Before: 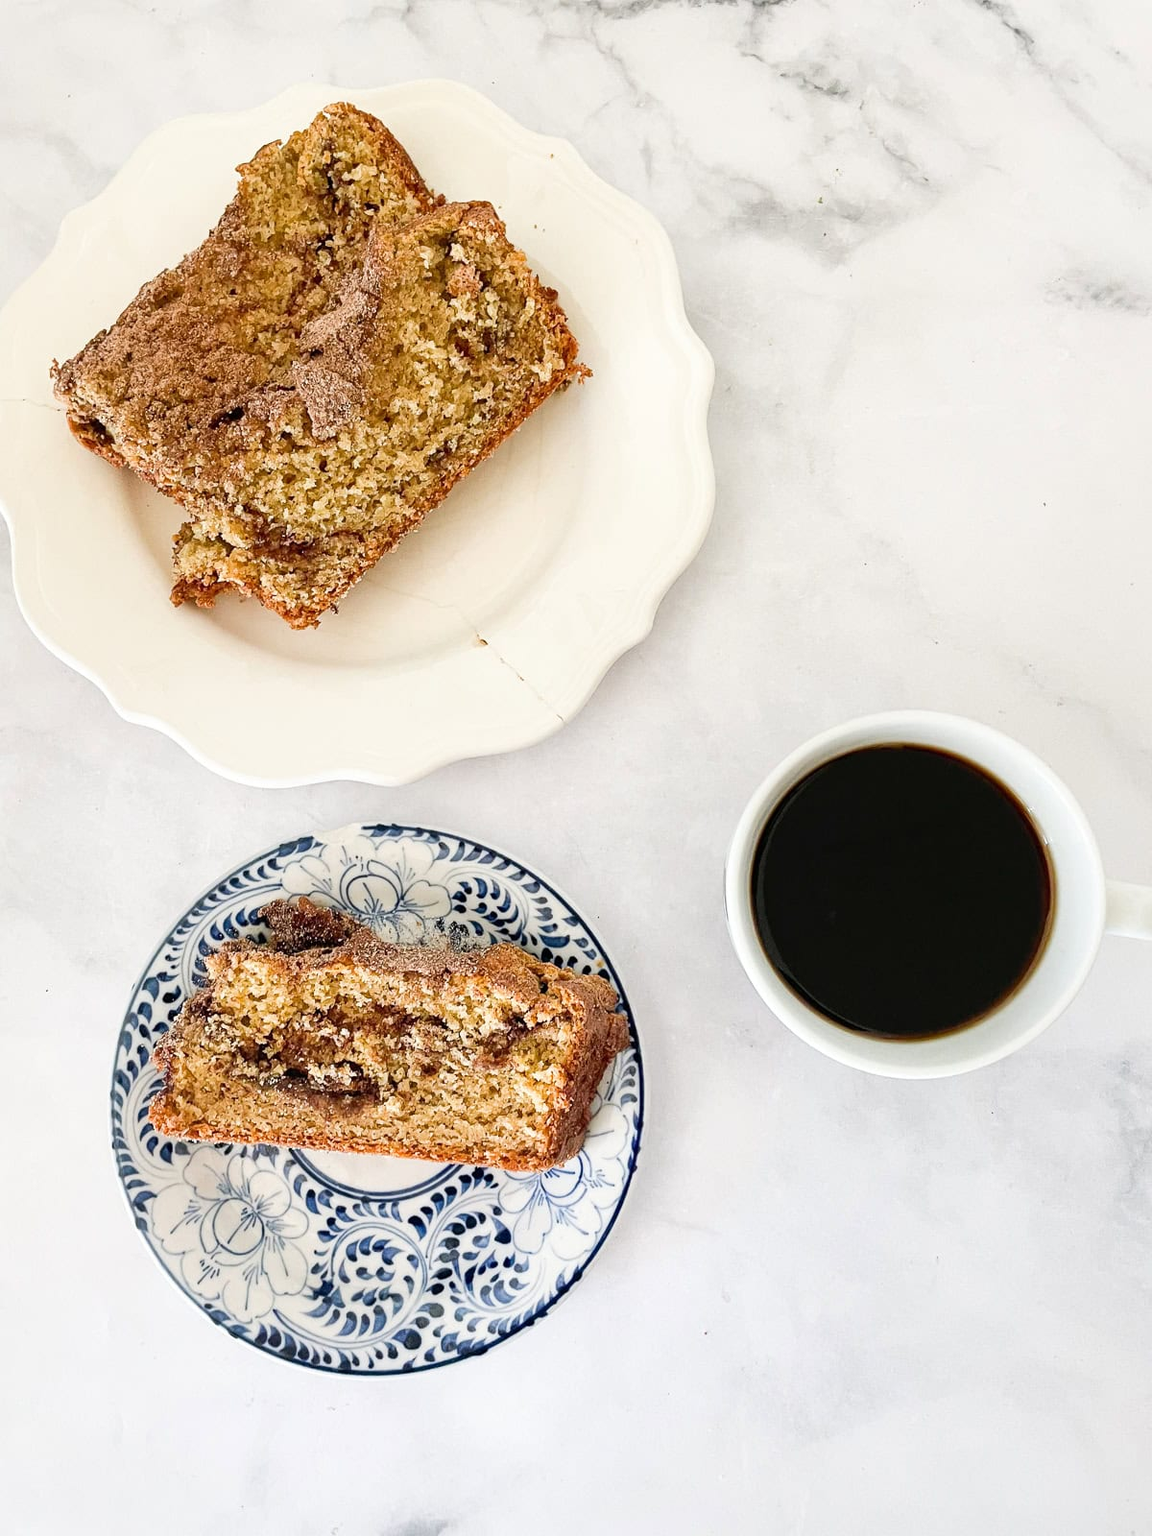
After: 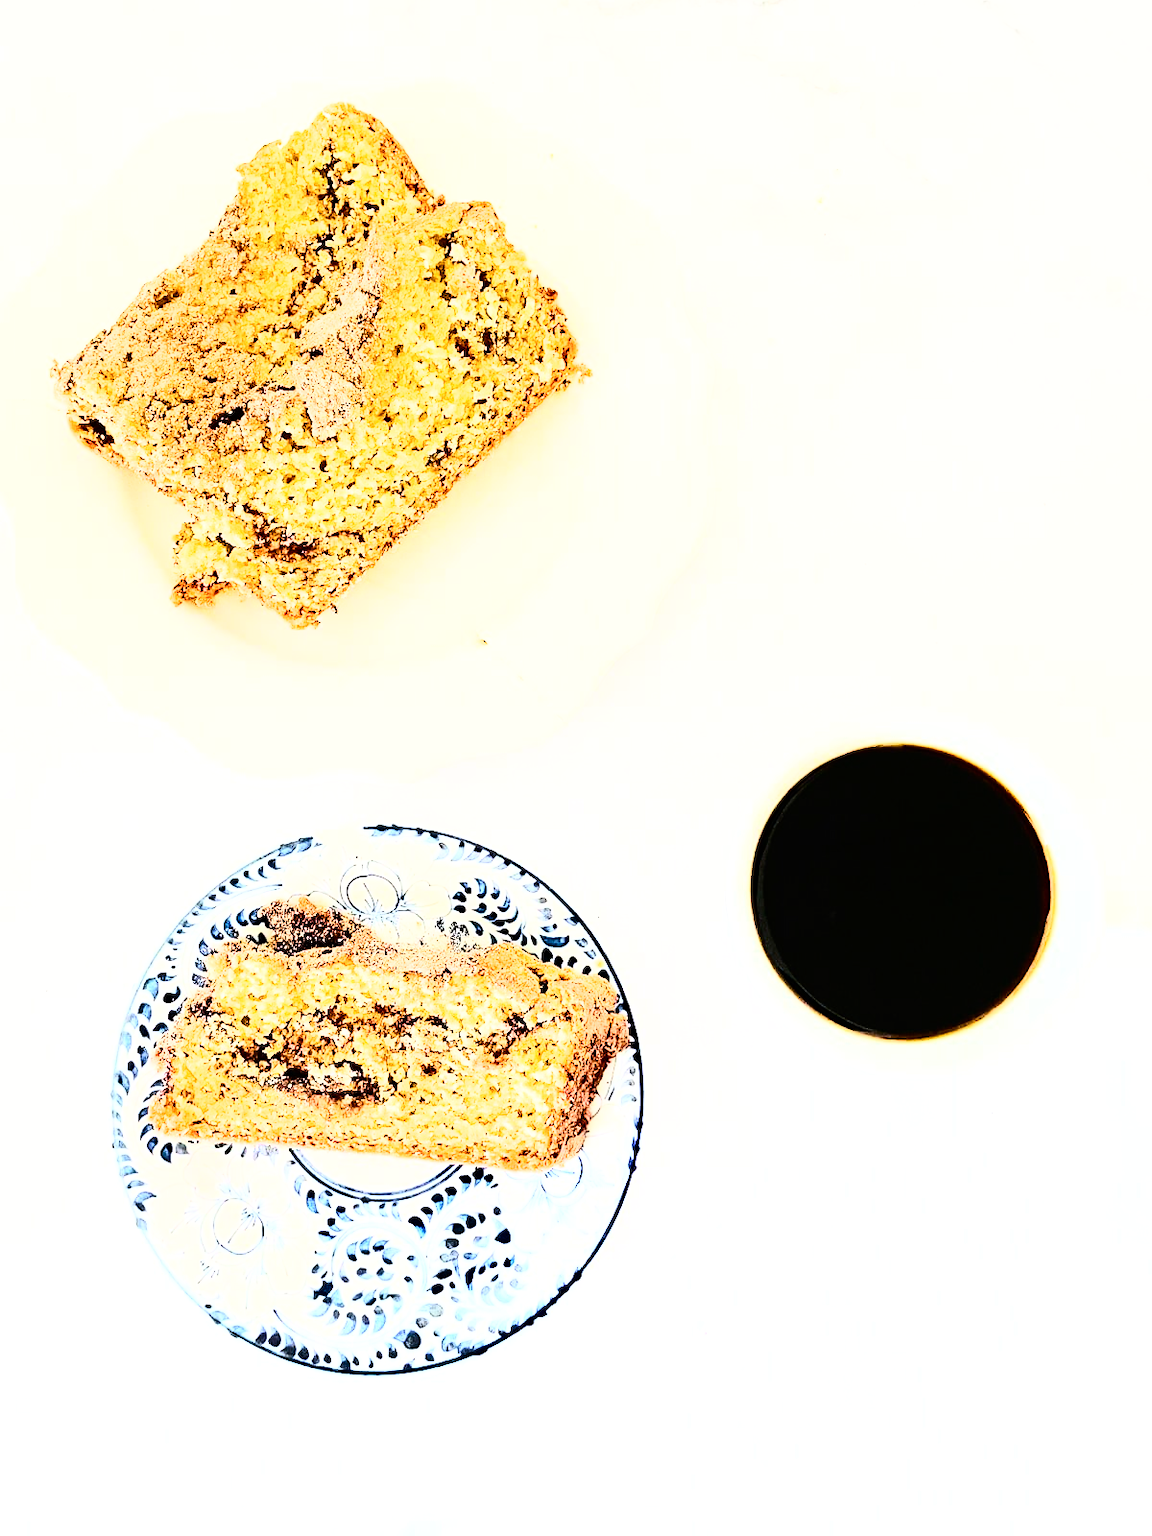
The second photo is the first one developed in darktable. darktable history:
exposure: black level correction 0, exposure 0.7 EV, compensate exposure bias true, compensate highlight preservation false
color balance rgb: perceptual saturation grading › global saturation 20%, perceptual saturation grading › highlights -25%, perceptual saturation grading › shadows 25%
rgb curve: curves: ch0 [(0, 0) (0.21, 0.15) (0.24, 0.21) (0.5, 0.75) (0.75, 0.96) (0.89, 0.99) (1, 1)]; ch1 [(0, 0.02) (0.21, 0.13) (0.25, 0.2) (0.5, 0.67) (0.75, 0.9) (0.89, 0.97) (1, 1)]; ch2 [(0, 0.02) (0.21, 0.13) (0.25, 0.2) (0.5, 0.67) (0.75, 0.9) (0.89, 0.97) (1, 1)], compensate middle gray true
contrast brightness saturation: contrast 0.39, brightness 0.1
